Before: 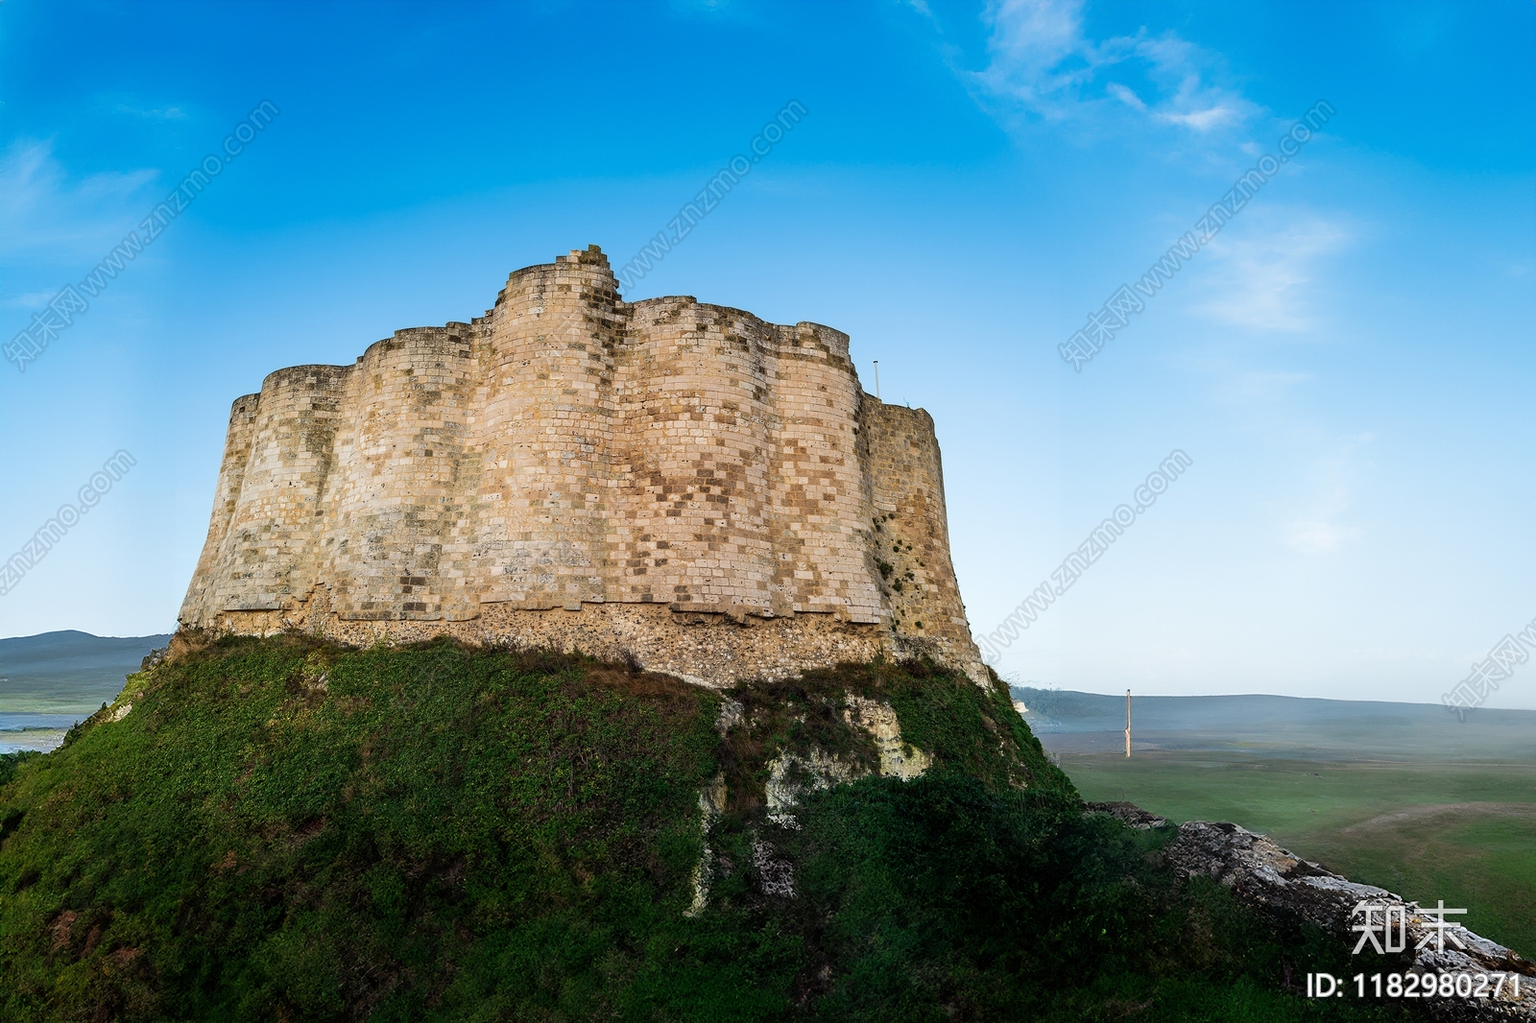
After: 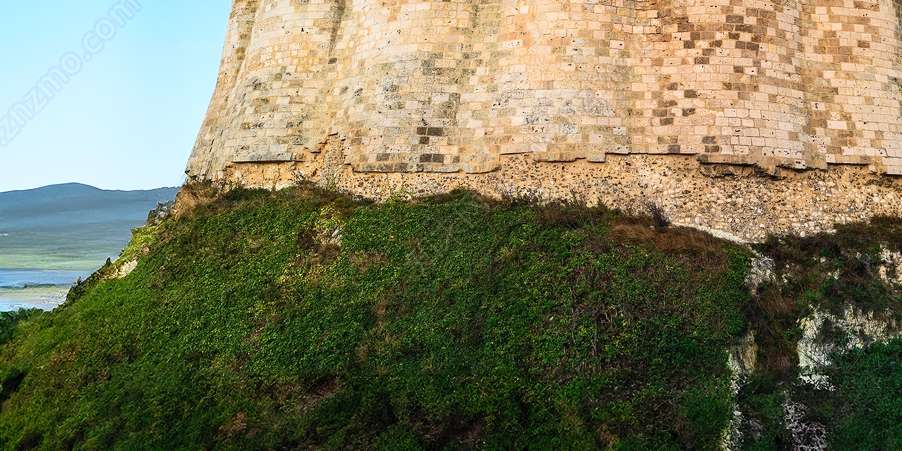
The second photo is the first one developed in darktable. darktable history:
crop: top 44.552%, right 43.61%, bottom 13.049%
contrast brightness saturation: contrast 0.2, brightness 0.163, saturation 0.22
